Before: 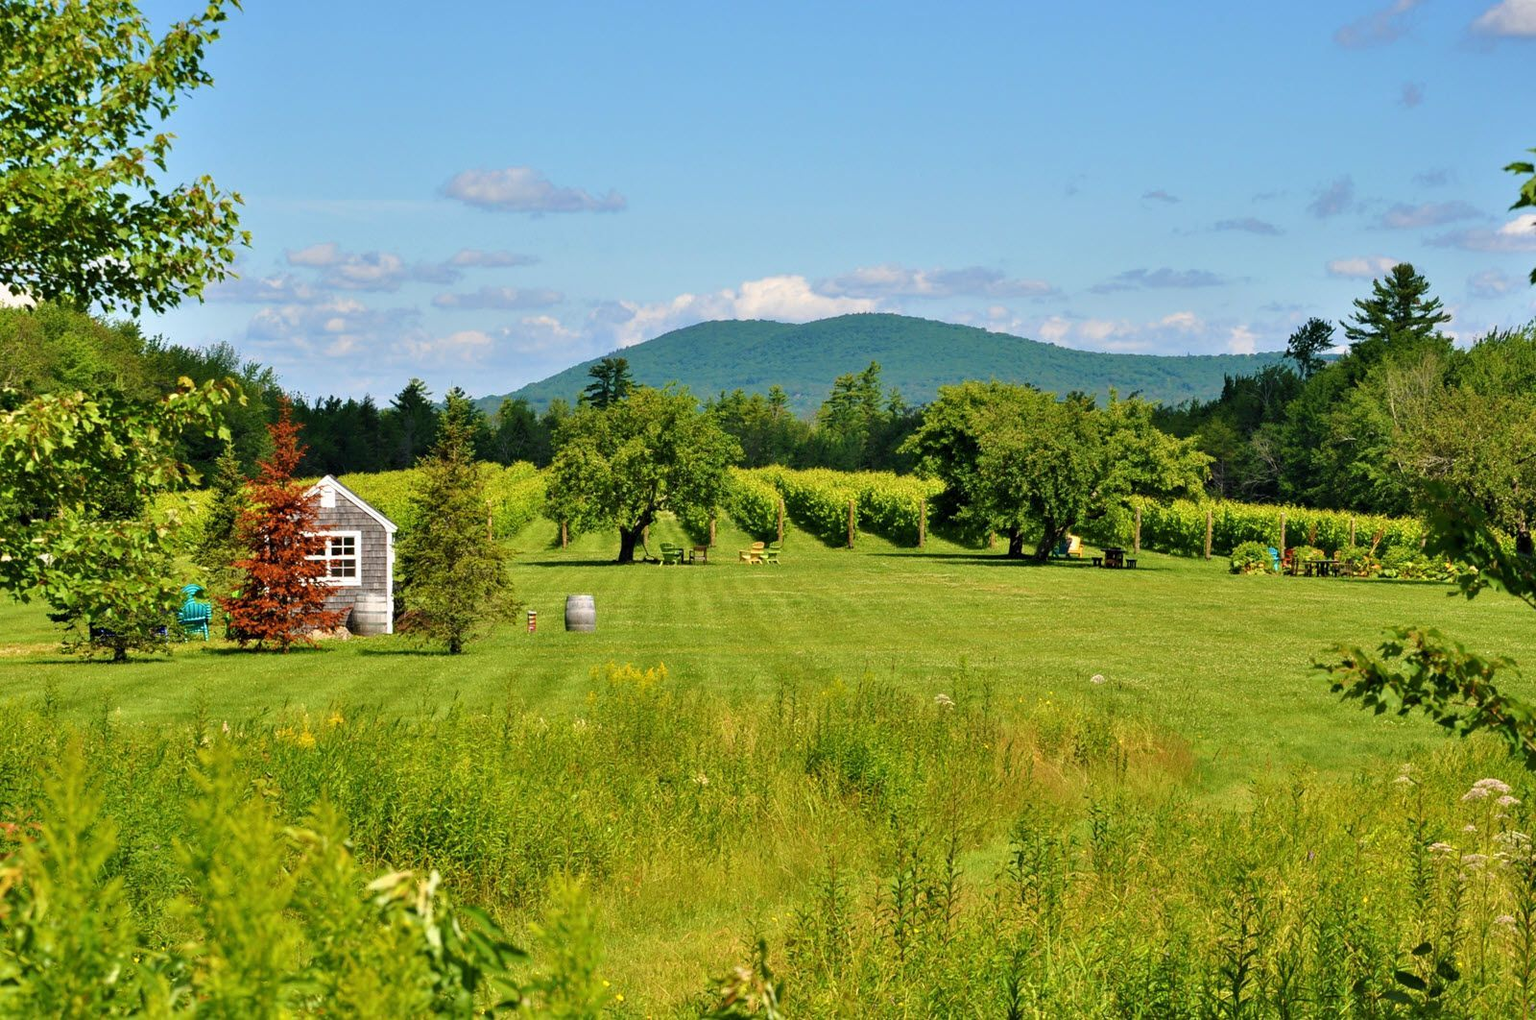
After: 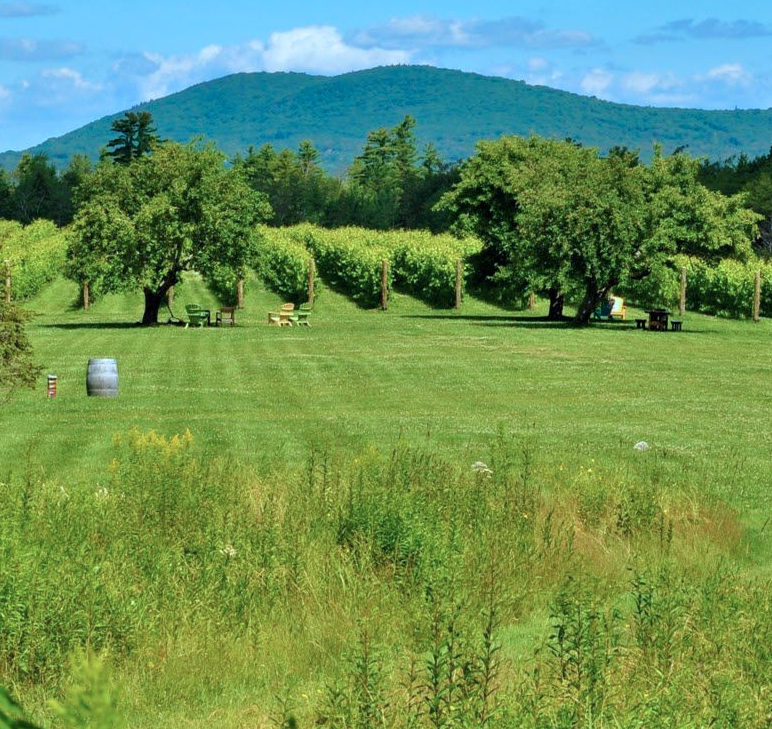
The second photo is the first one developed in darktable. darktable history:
white balance: red 0.986, blue 1.01
color correction: highlights a* -9.73, highlights b* -21.22
crop: left 31.379%, top 24.658%, right 20.326%, bottom 6.628%
